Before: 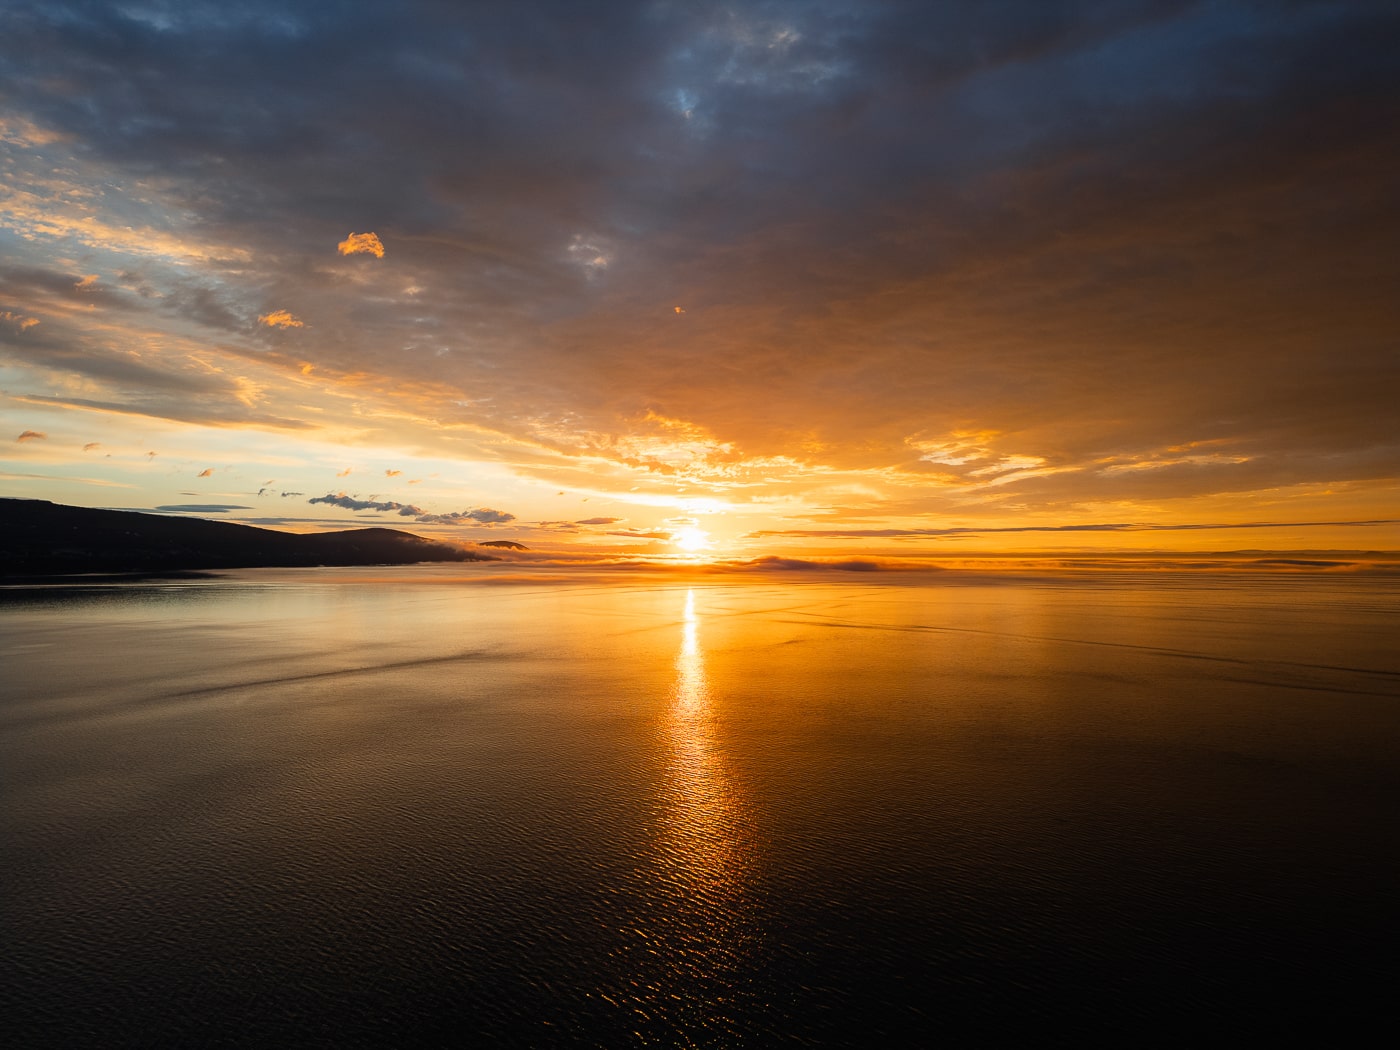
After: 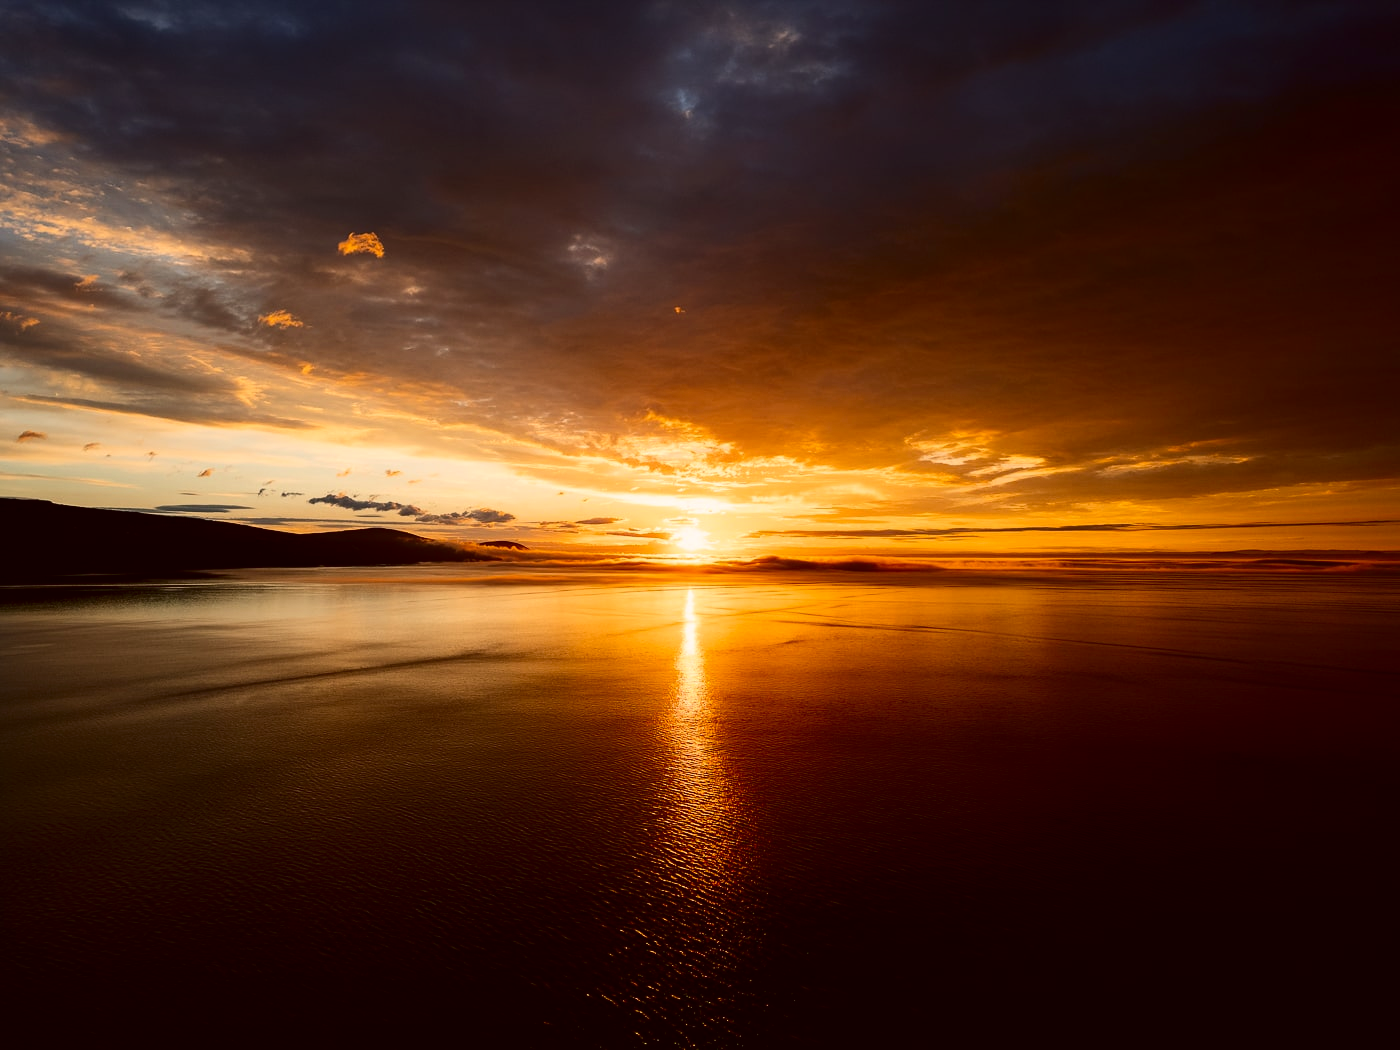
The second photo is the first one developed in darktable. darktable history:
contrast brightness saturation: contrast 0.186, brightness -0.226, saturation 0.119
color correction: highlights a* 6.36, highlights b* 8.05, shadows a* 6.62, shadows b* 7.11, saturation 0.924
